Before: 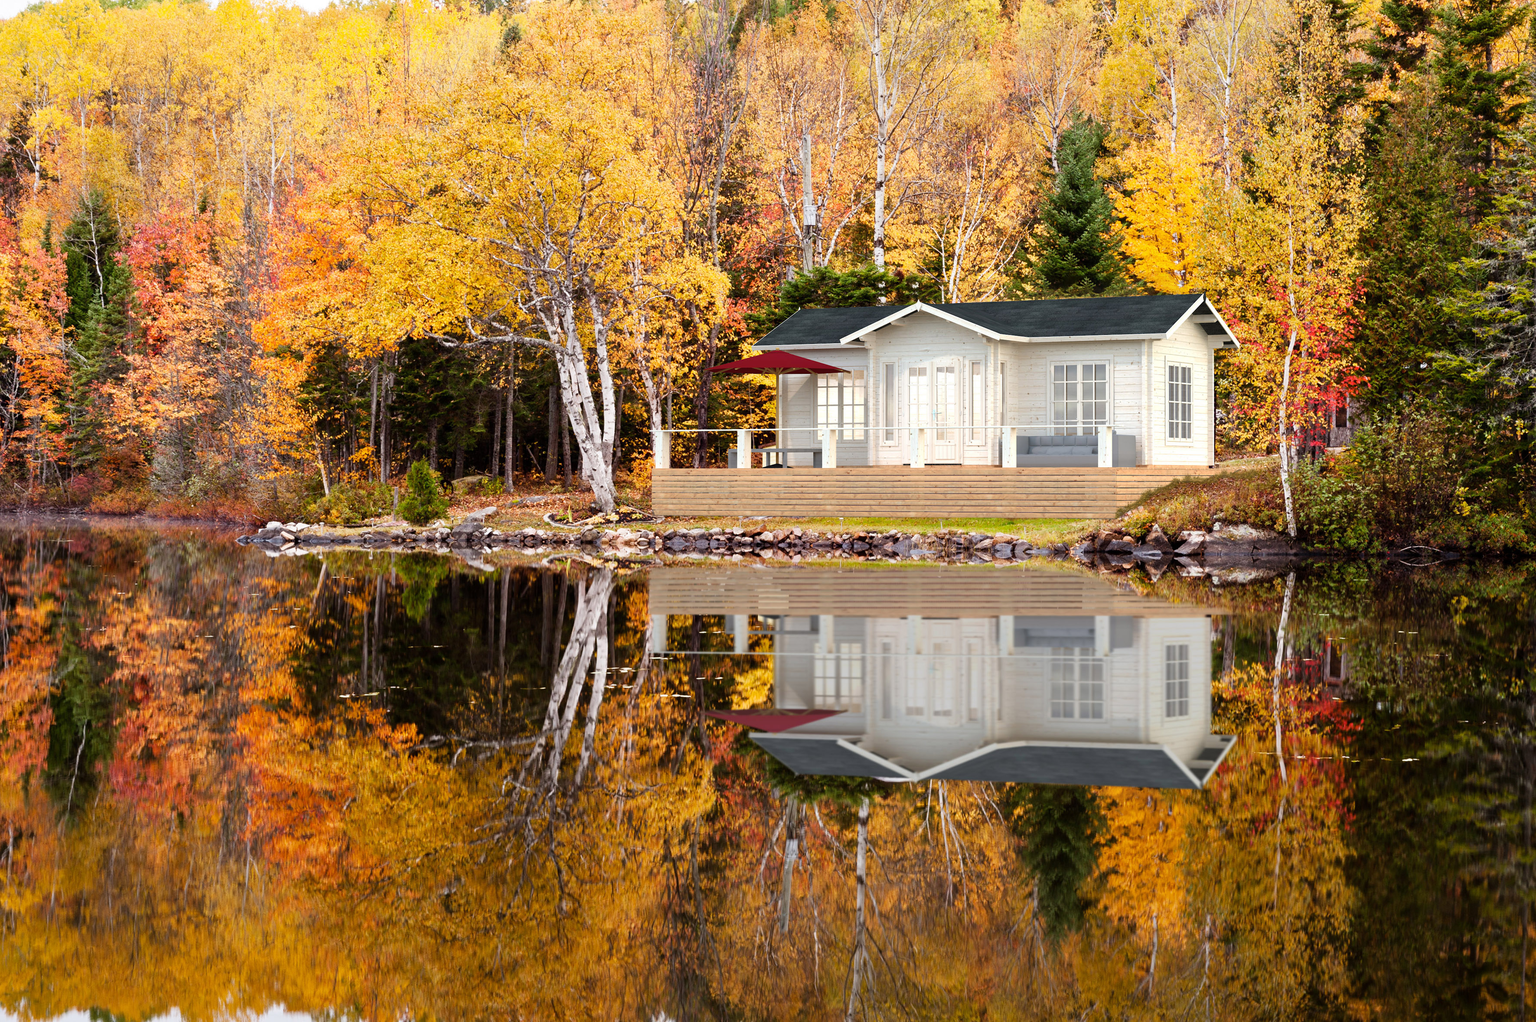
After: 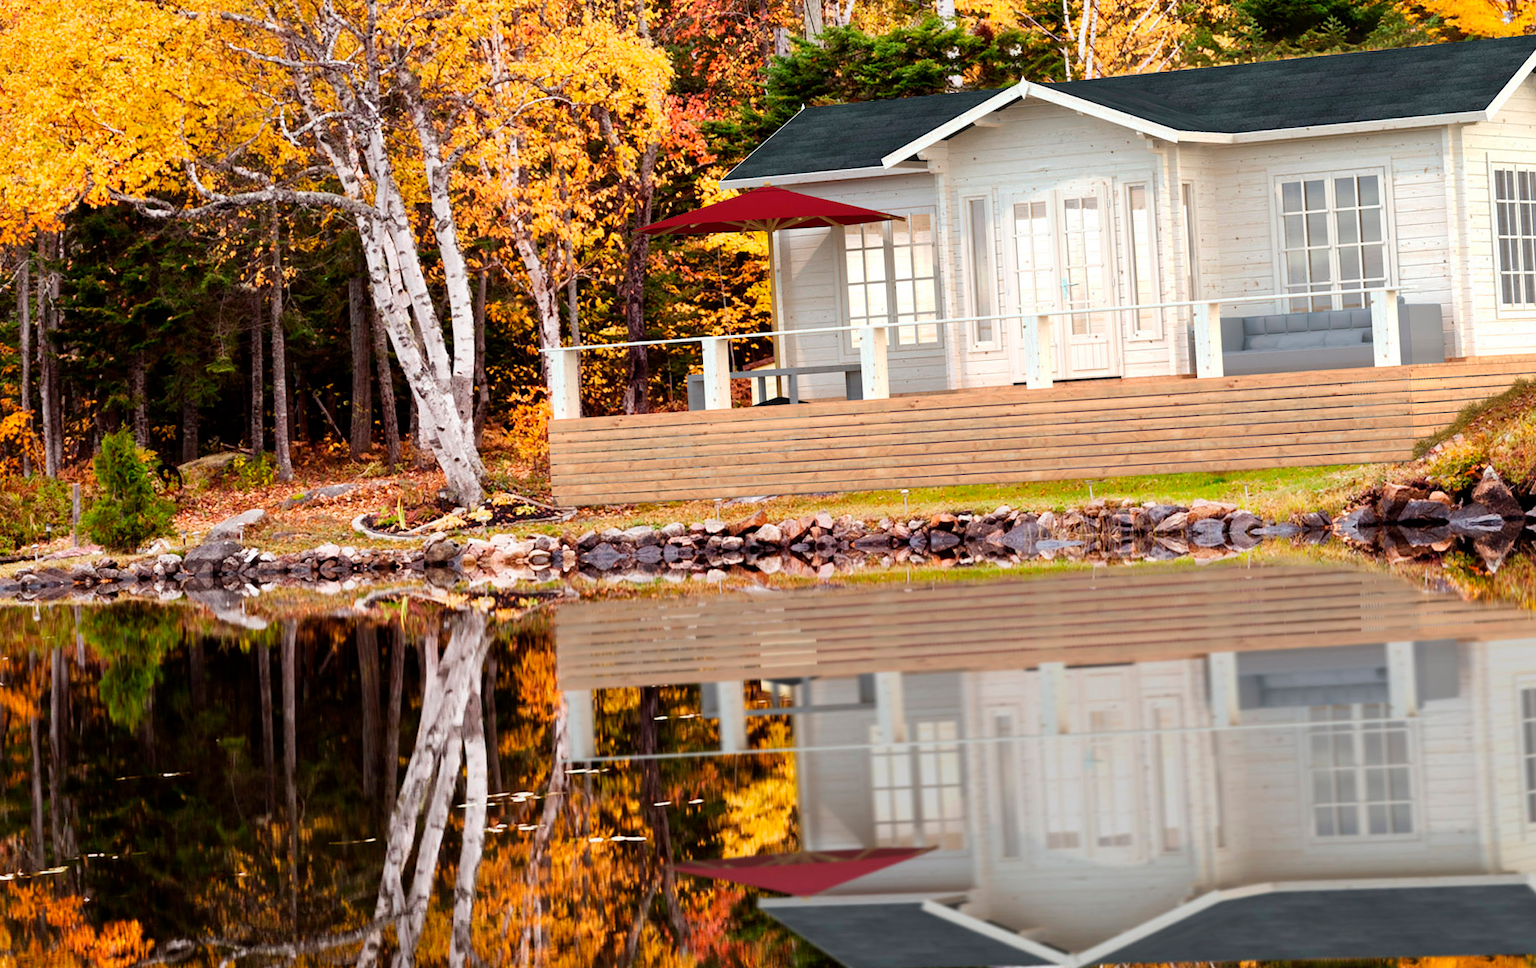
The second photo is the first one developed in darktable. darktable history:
rotate and perspective: rotation -3.52°, crop left 0.036, crop right 0.964, crop top 0.081, crop bottom 0.919
crop and rotate: left 22.13%, top 22.054%, right 22.026%, bottom 22.102%
